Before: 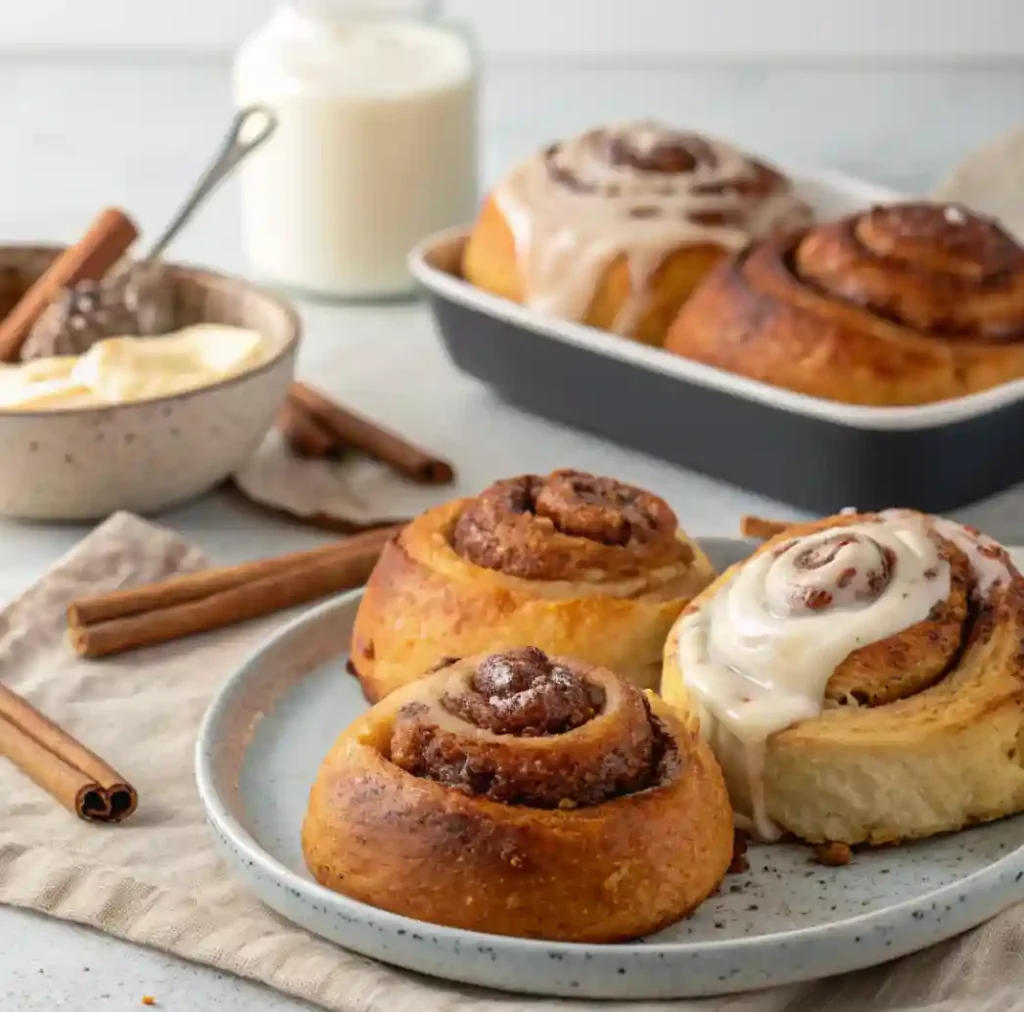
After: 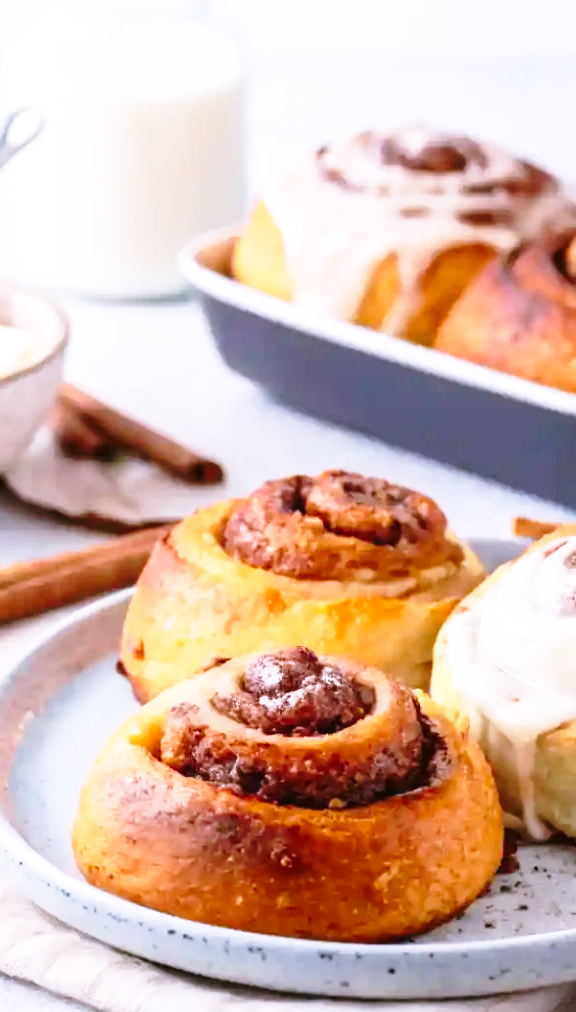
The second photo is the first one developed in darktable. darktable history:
color calibration: output R [1.063, -0.012, -0.003, 0], output B [-0.079, 0.047, 1, 0], illuminant custom, x 0.389, y 0.387, temperature 3838.64 K
base curve: curves: ch0 [(0, 0) (0.026, 0.03) (0.109, 0.232) (0.351, 0.748) (0.669, 0.968) (1, 1)], preserve colors none
crop and rotate: left 22.516%, right 21.234%
